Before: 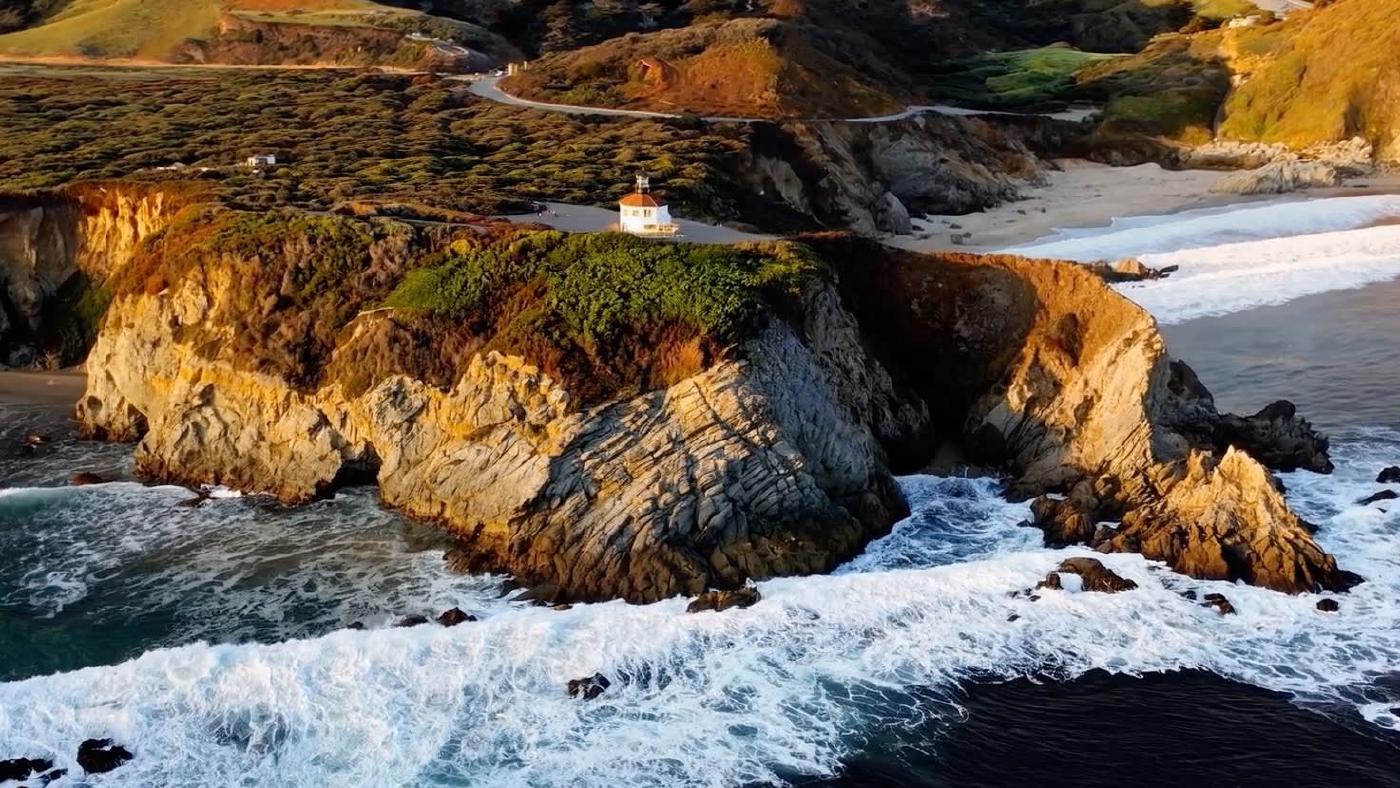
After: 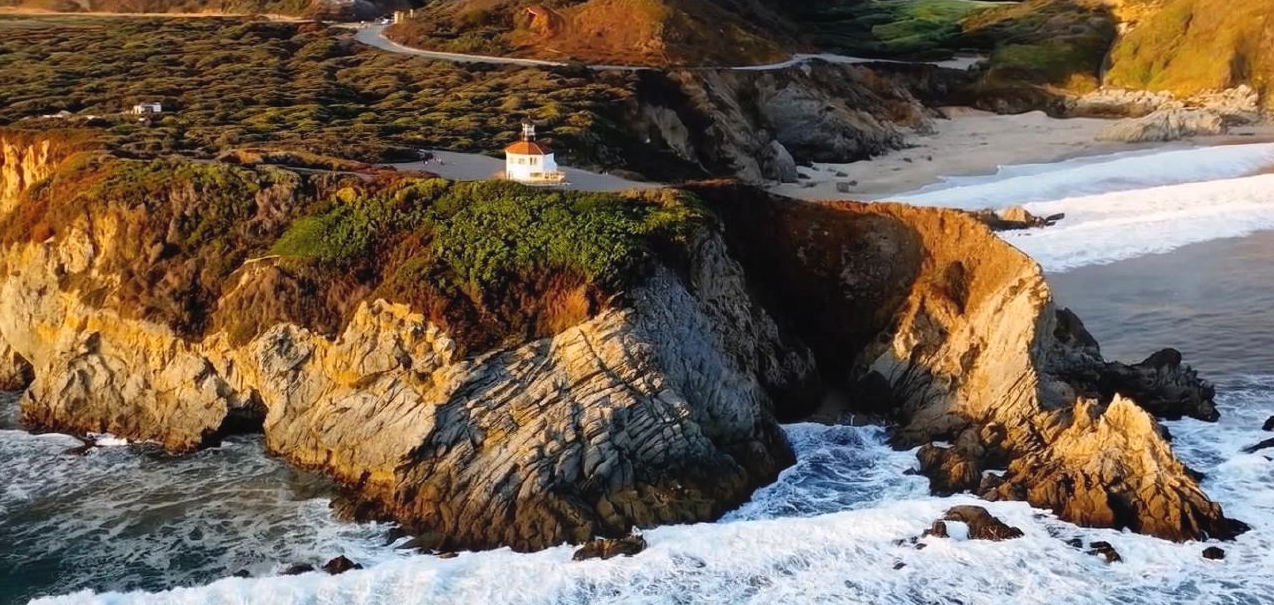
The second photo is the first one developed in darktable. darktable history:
crop: left 8.155%, top 6.611%, bottom 15.385%
exposure: black level correction -0.003, exposure 0.04 EV, compensate highlight preservation false
bloom: size 13.65%, threshold 98.39%, strength 4.82%
